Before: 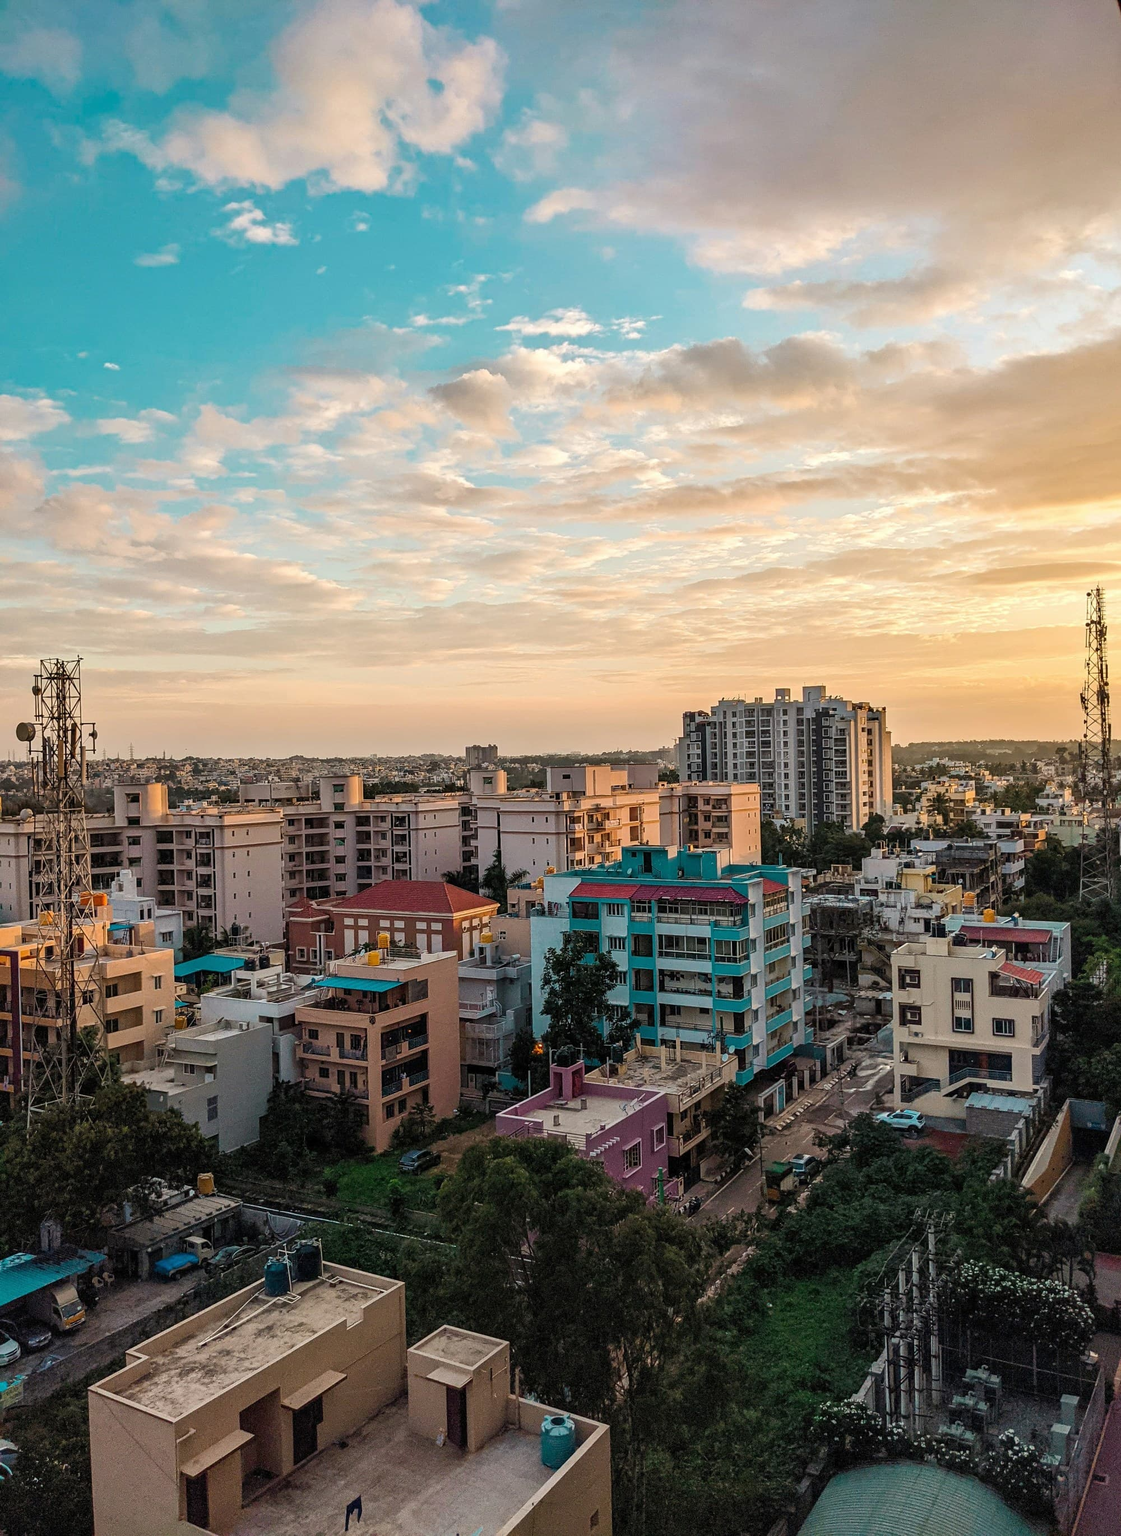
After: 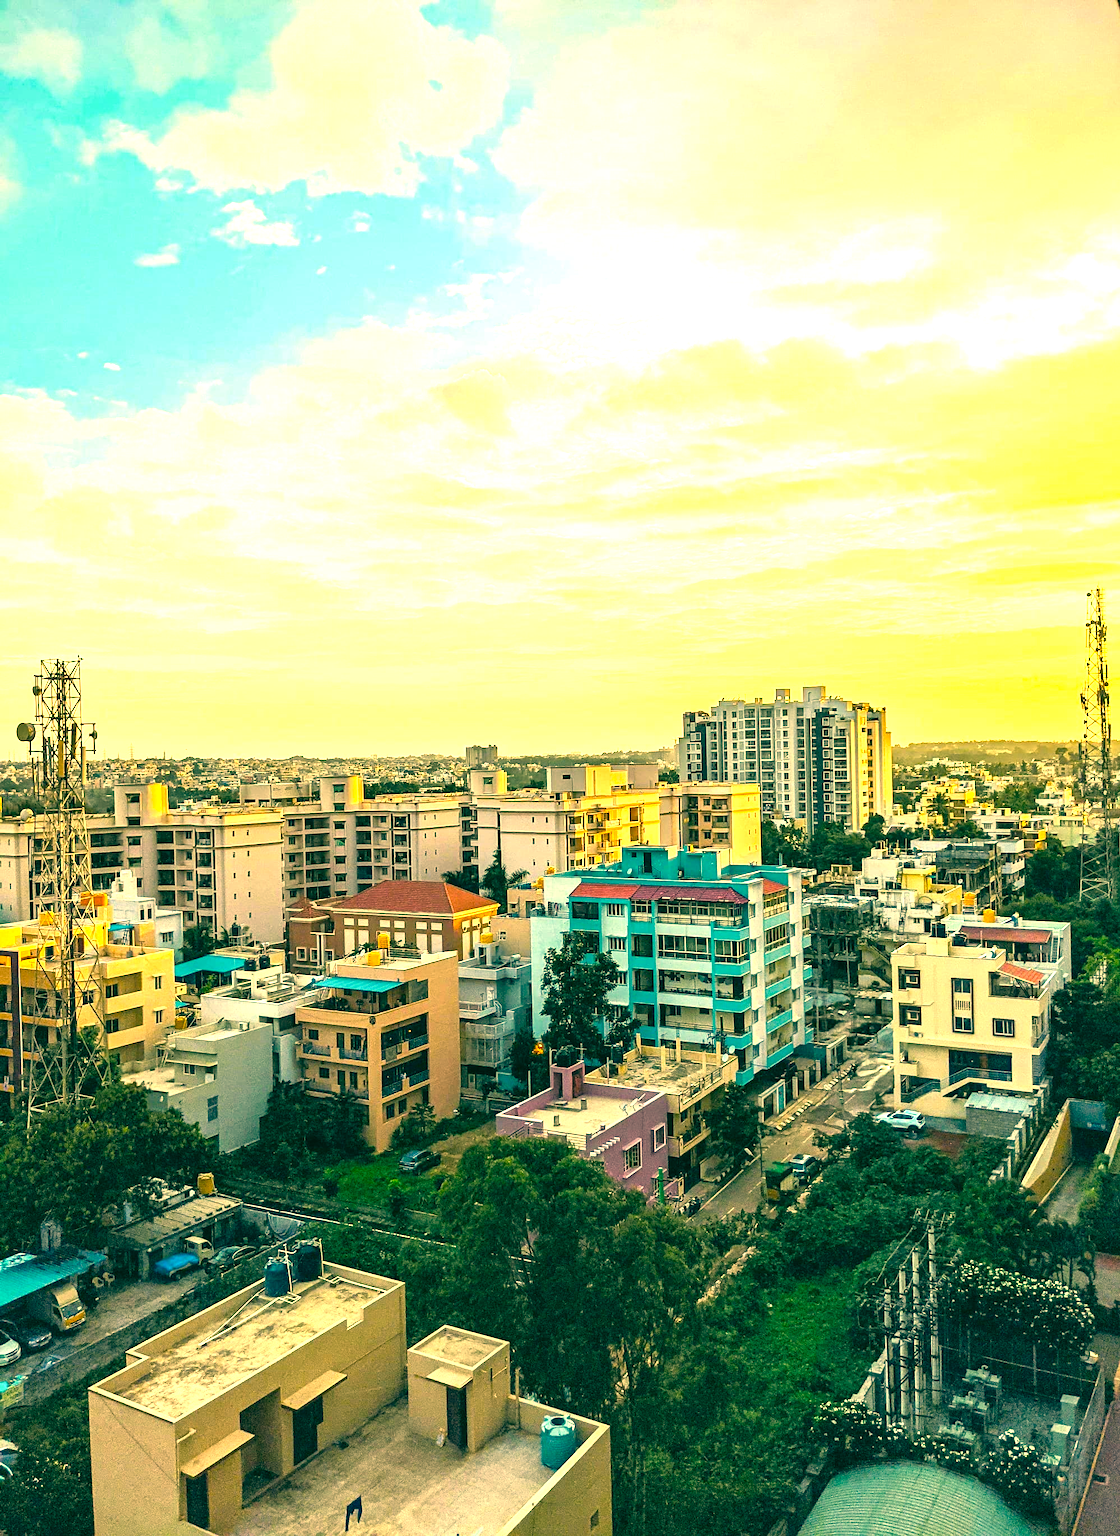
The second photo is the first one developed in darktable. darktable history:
exposure: black level correction 0, exposure 1.693 EV, compensate highlight preservation false
color balance rgb: perceptual saturation grading › global saturation 17.636%
color correction: highlights a* 2.2, highlights b* 34, shadows a* -37.4, shadows b* -6.01
